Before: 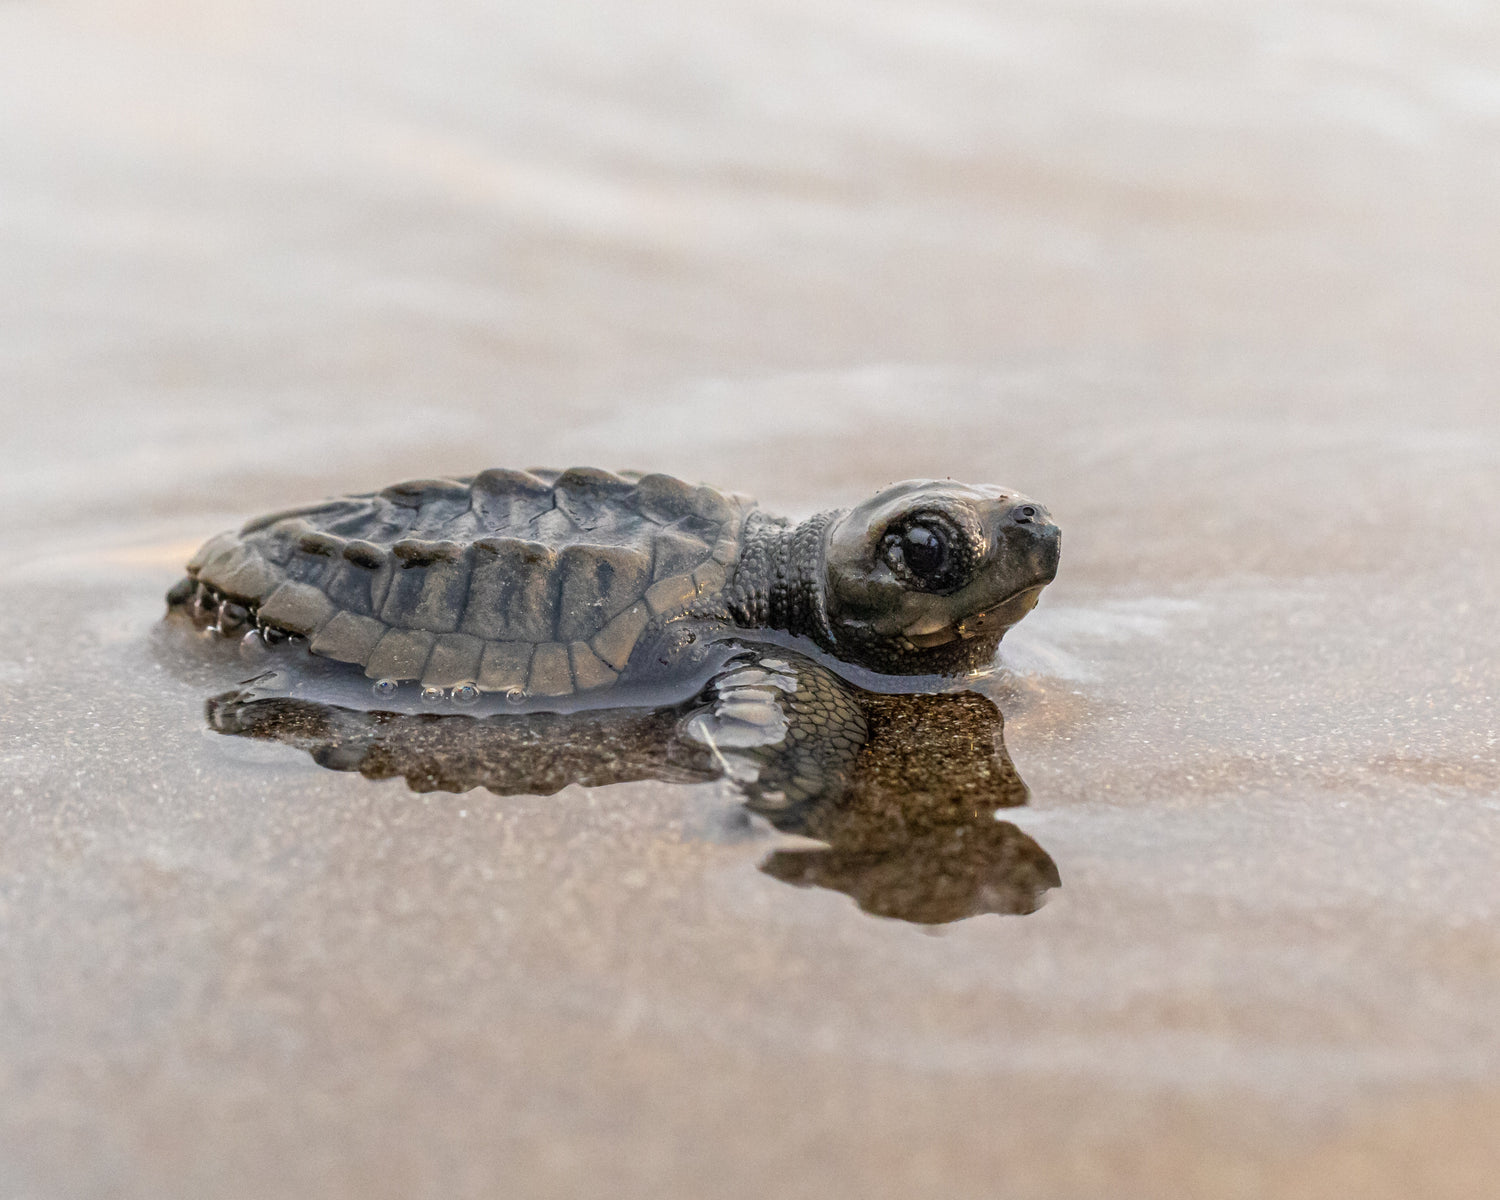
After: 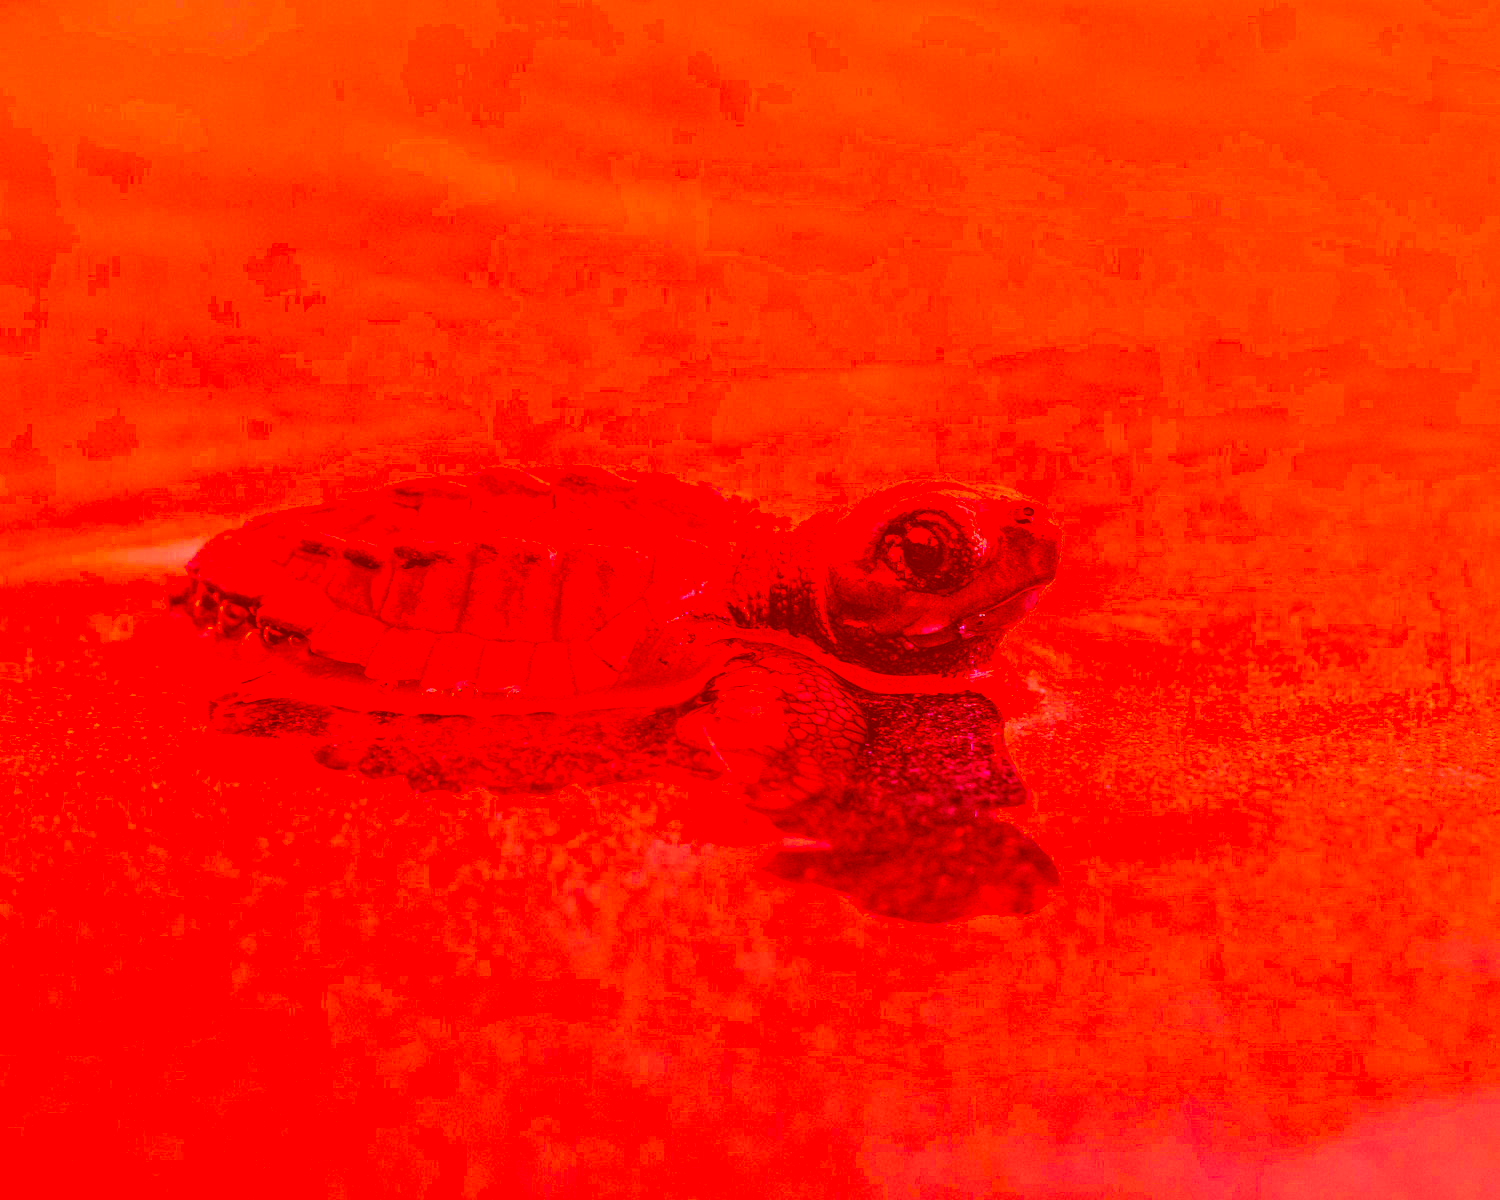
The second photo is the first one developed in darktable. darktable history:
contrast brightness saturation: contrast 0.047, brightness 0.064, saturation 0.01
color correction: highlights a* -39.27, highlights b* -39.3, shadows a* -39.28, shadows b* -39.85, saturation -2.98
